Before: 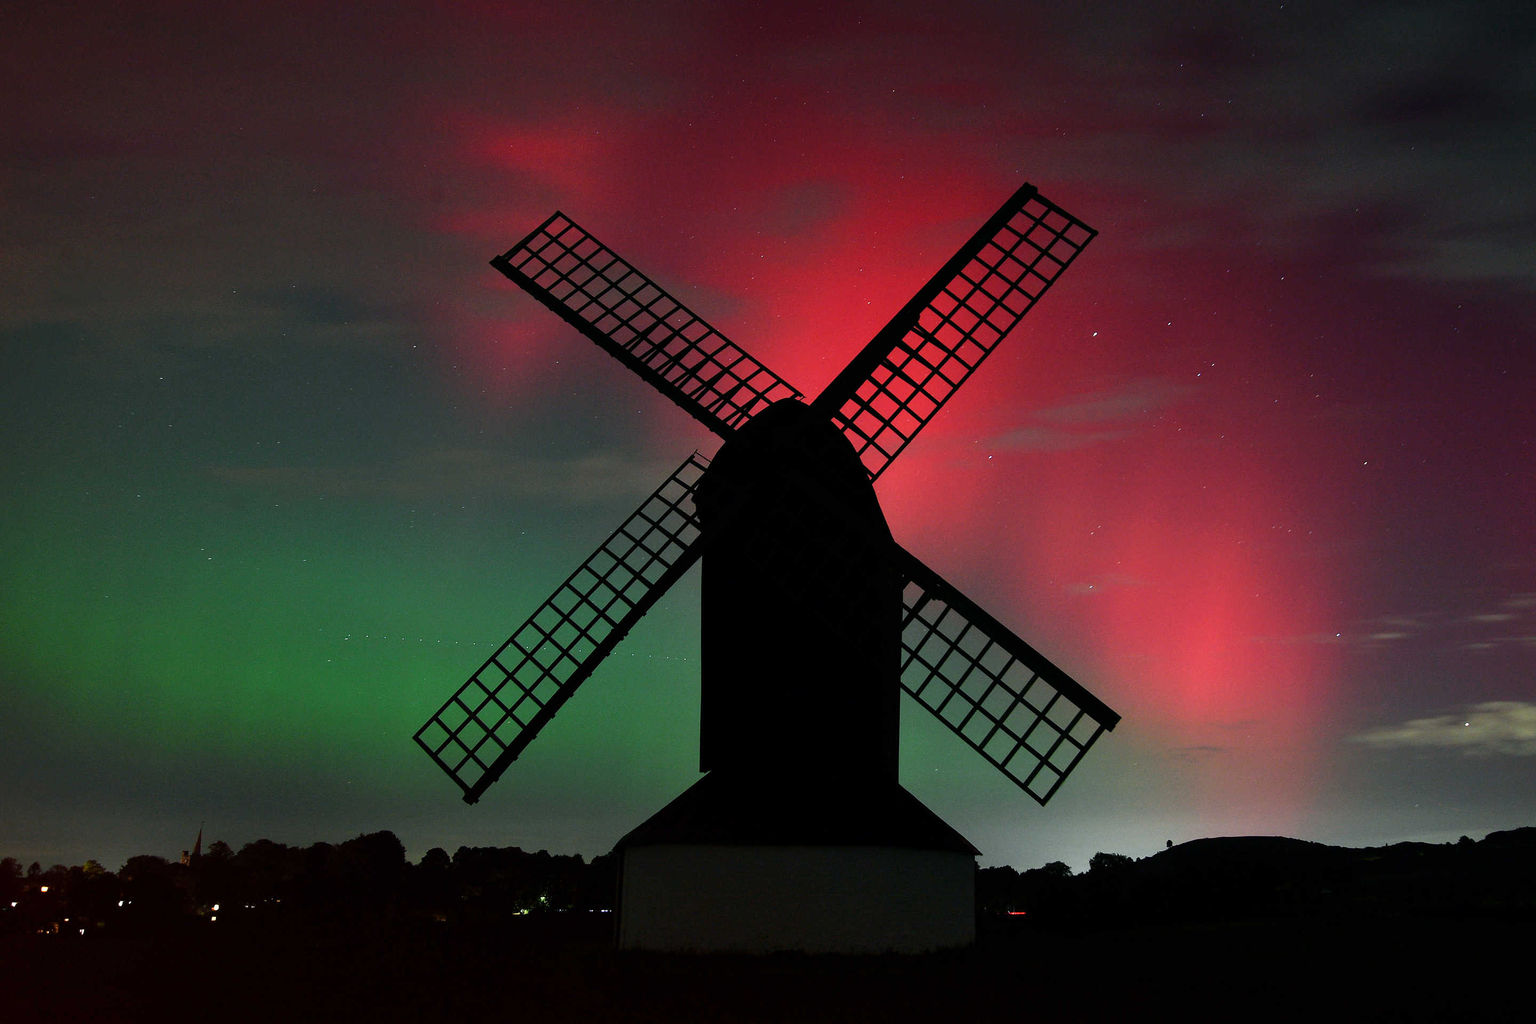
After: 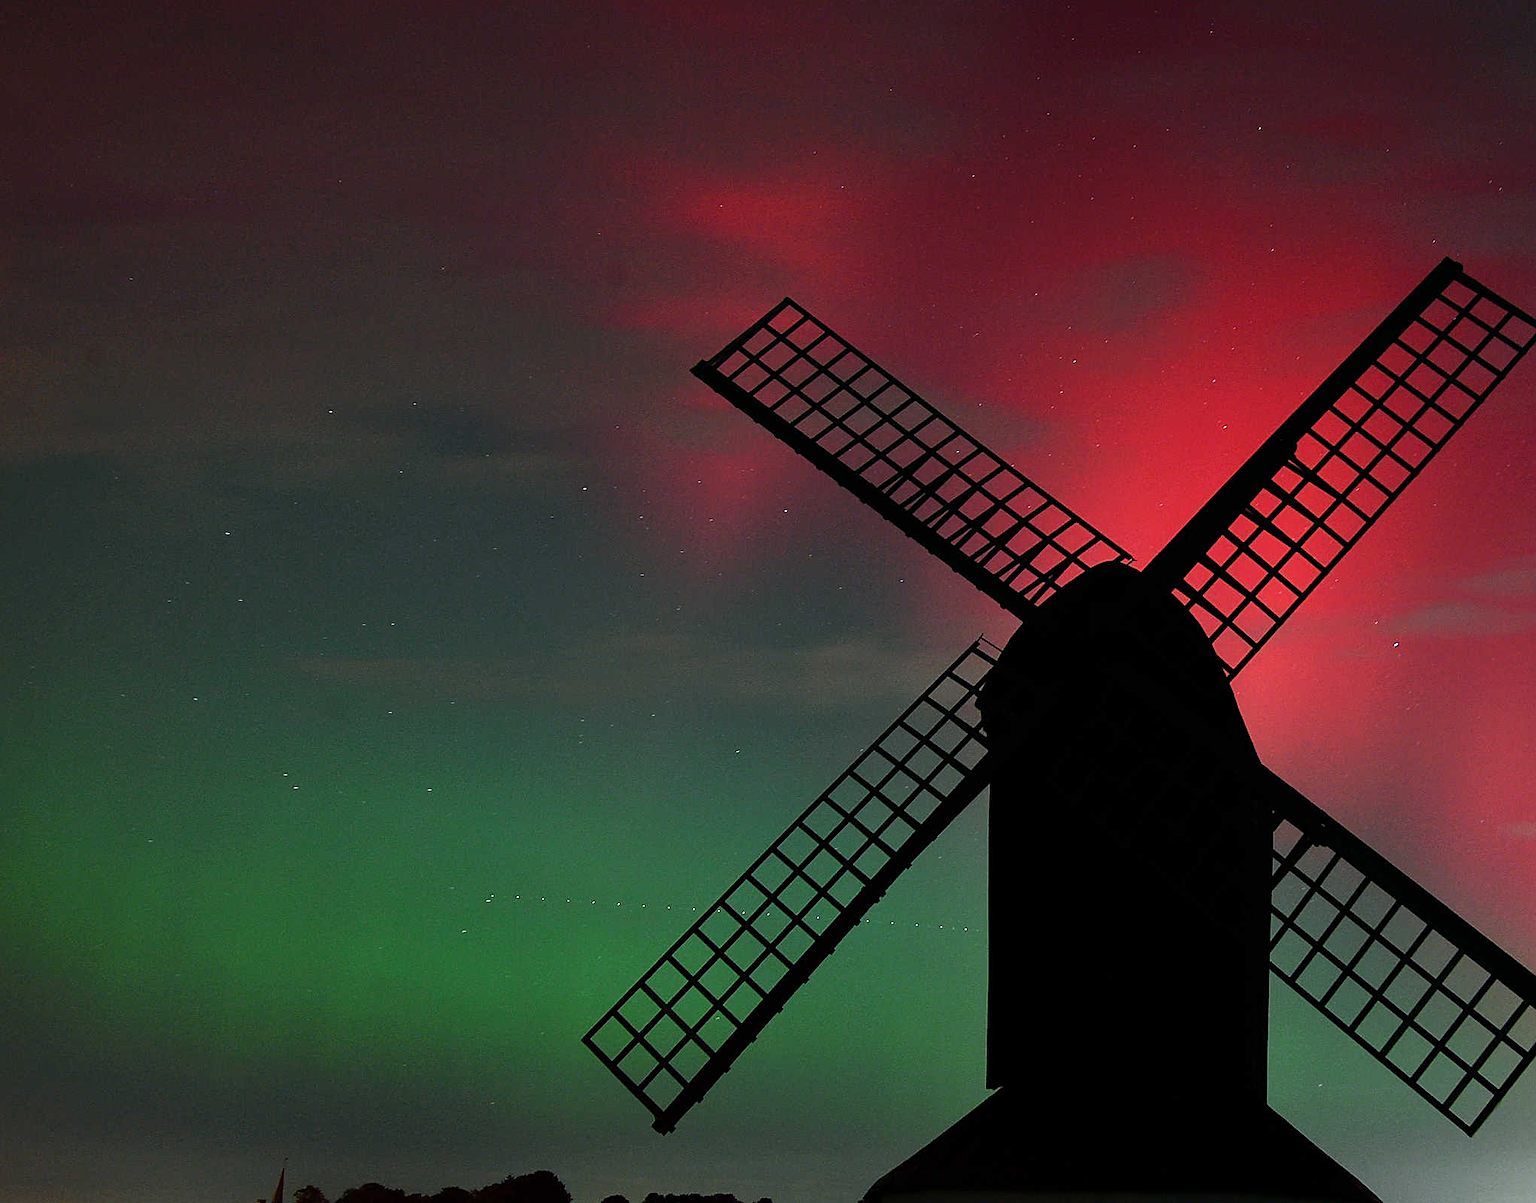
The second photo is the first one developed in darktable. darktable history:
sharpen: on, module defaults
crop: right 29.047%, bottom 16.579%
